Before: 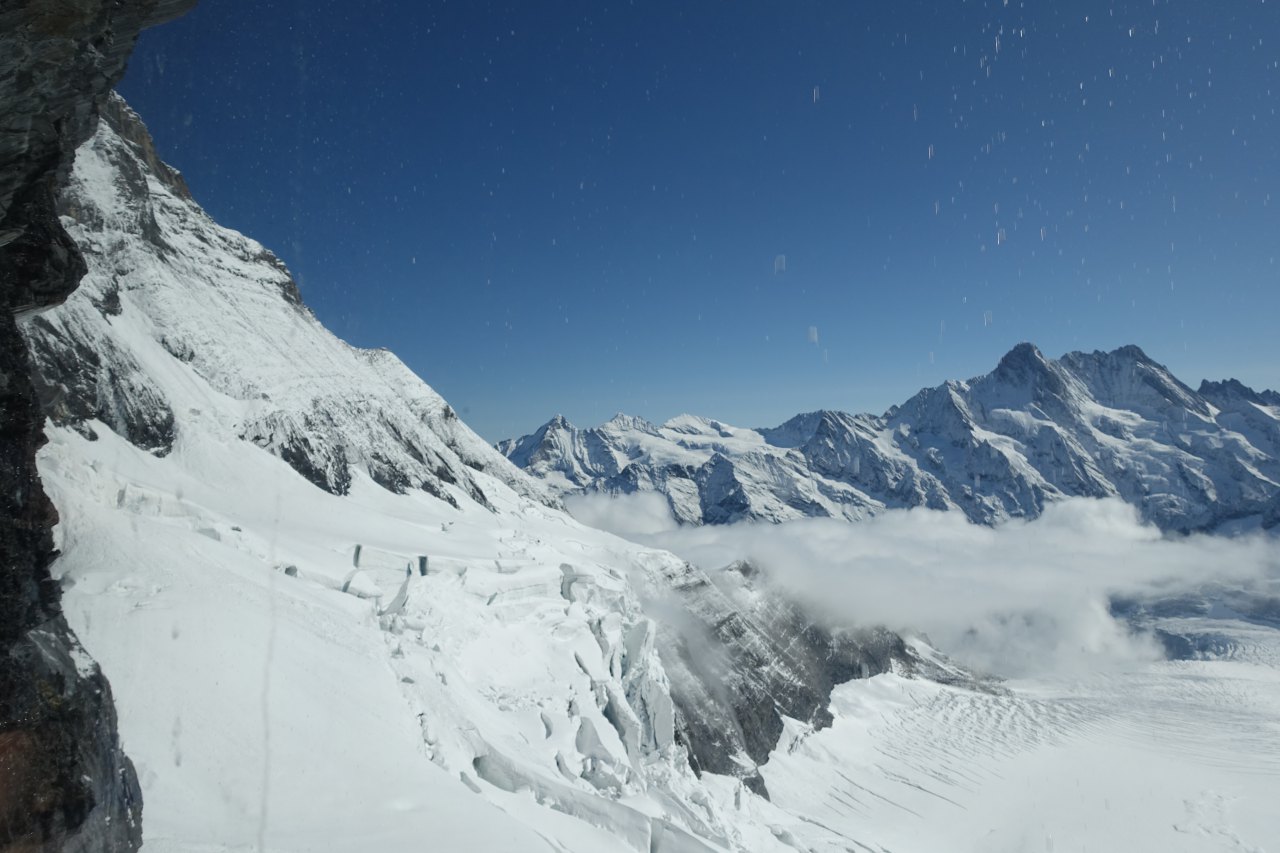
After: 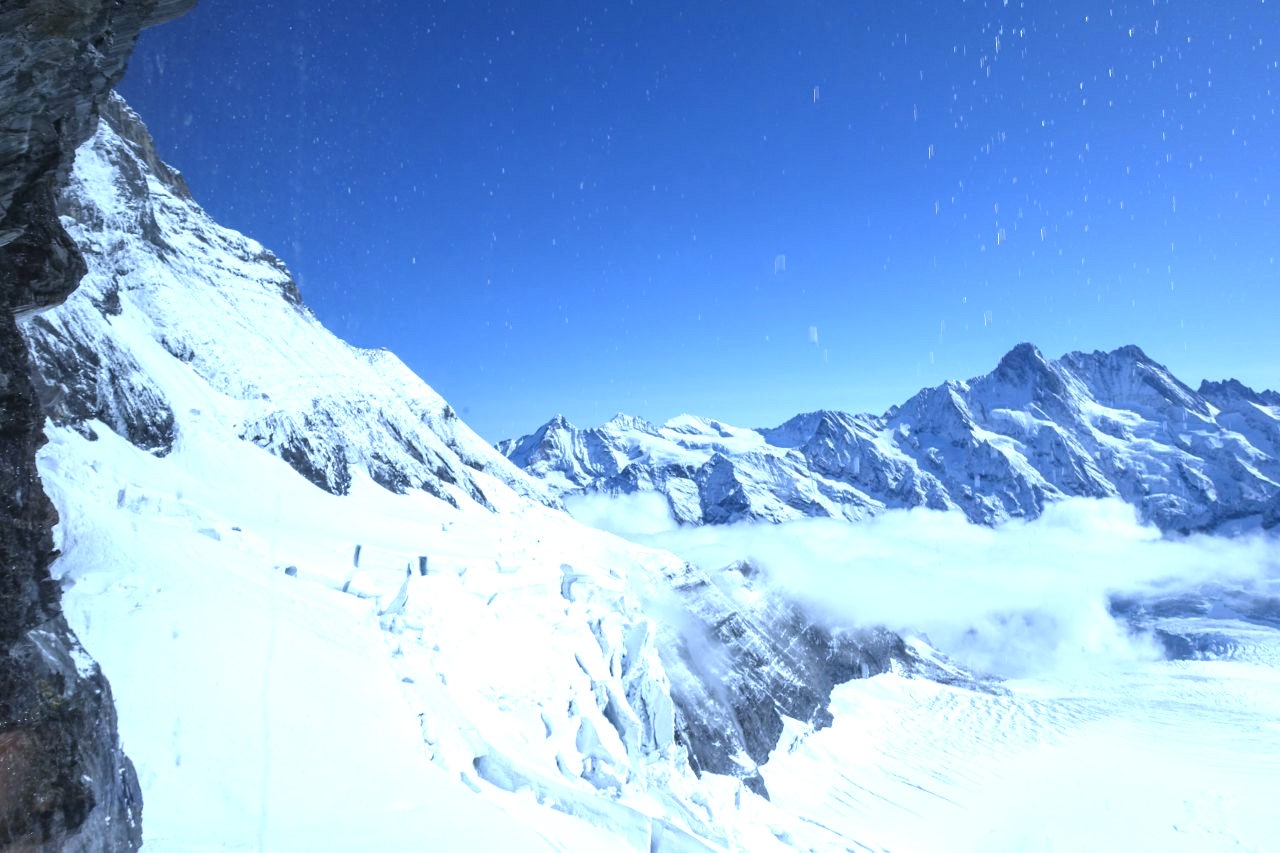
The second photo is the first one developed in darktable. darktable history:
local contrast: on, module defaults
exposure: exposure 0.999 EV, compensate highlight preservation false
white balance: red 0.871, blue 1.249
